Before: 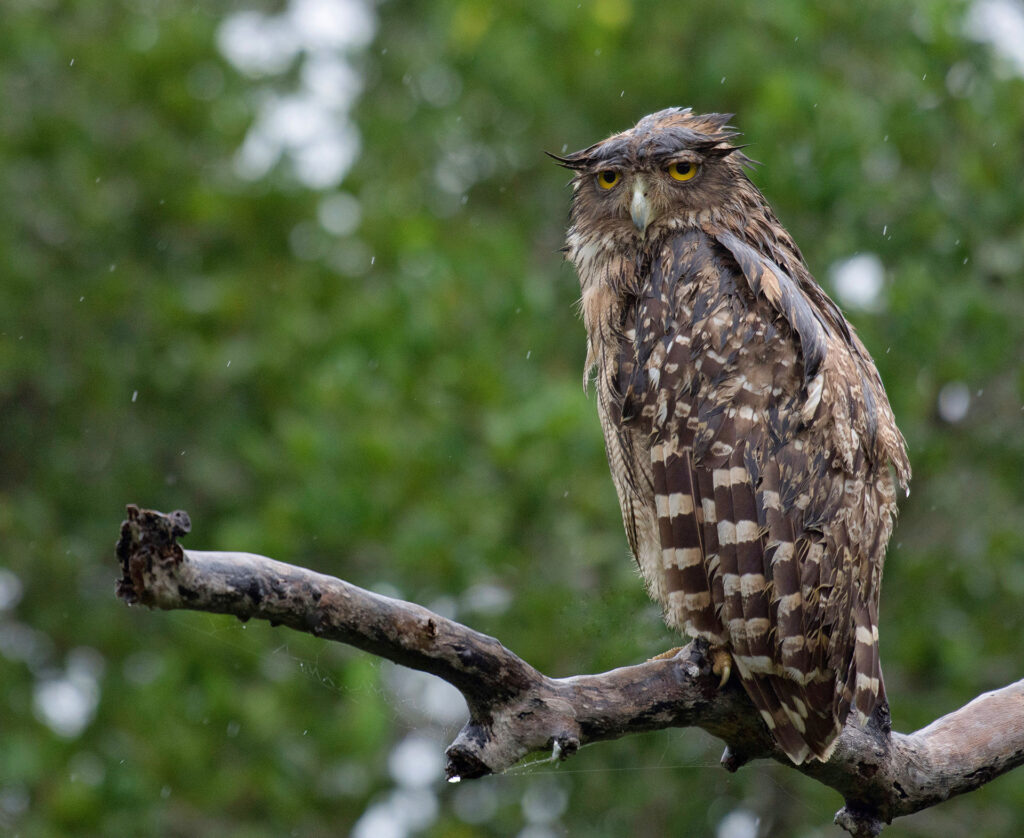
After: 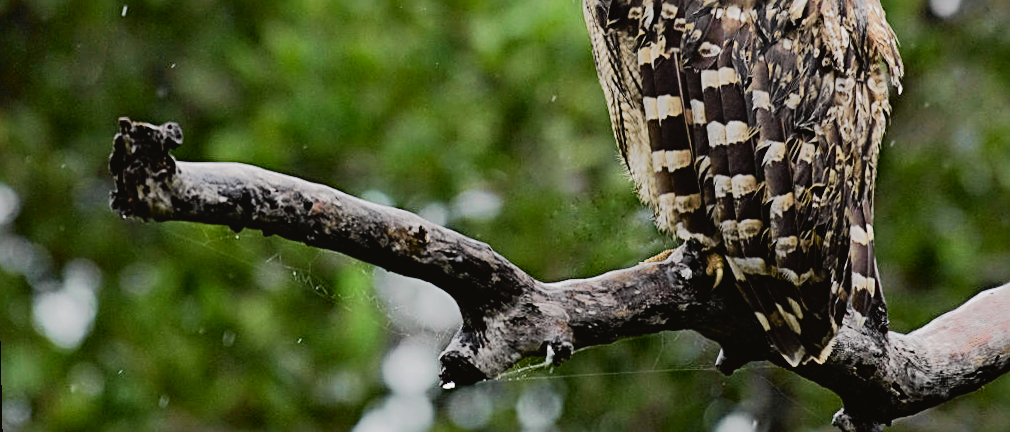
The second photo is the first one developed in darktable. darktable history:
tone equalizer: -8 EV -0.417 EV, -7 EV -0.389 EV, -6 EV -0.333 EV, -5 EV -0.222 EV, -3 EV 0.222 EV, -2 EV 0.333 EV, -1 EV 0.389 EV, +0 EV 0.417 EV, edges refinement/feathering 500, mask exposure compensation -1.57 EV, preserve details no
local contrast: mode bilateral grid, contrast 100, coarseness 100, detail 91%, midtone range 0.2
rotate and perspective: rotation -1.32°, lens shift (horizontal) -0.031, crop left 0.015, crop right 0.985, crop top 0.047, crop bottom 0.982
crop and rotate: top 46.237%
tone curve: curves: ch0 [(0, 0.019) (0.066, 0.054) (0.184, 0.184) (0.369, 0.417) (0.501, 0.586) (0.617, 0.71) (0.743, 0.787) (0.997, 0.997)]; ch1 [(0, 0) (0.187, 0.156) (0.388, 0.372) (0.437, 0.428) (0.474, 0.472) (0.499, 0.5) (0.521, 0.514) (0.548, 0.567) (0.6, 0.629) (0.82, 0.831) (1, 1)]; ch2 [(0, 0) (0.234, 0.227) (0.352, 0.372) (0.459, 0.484) (0.5, 0.505) (0.518, 0.516) (0.529, 0.541) (0.56, 0.594) (0.607, 0.644) (0.74, 0.771) (0.858, 0.873) (0.999, 0.994)], color space Lab, independent channels, preserve colors none
exposure: black level correction 0.001, compensate highlight preservation false
sharpen: radius 2.676, amount 0.669
filmic rgb: black relative exposure -7.65 EV, white relative exposure 4.56 EV, hardness 3.61
